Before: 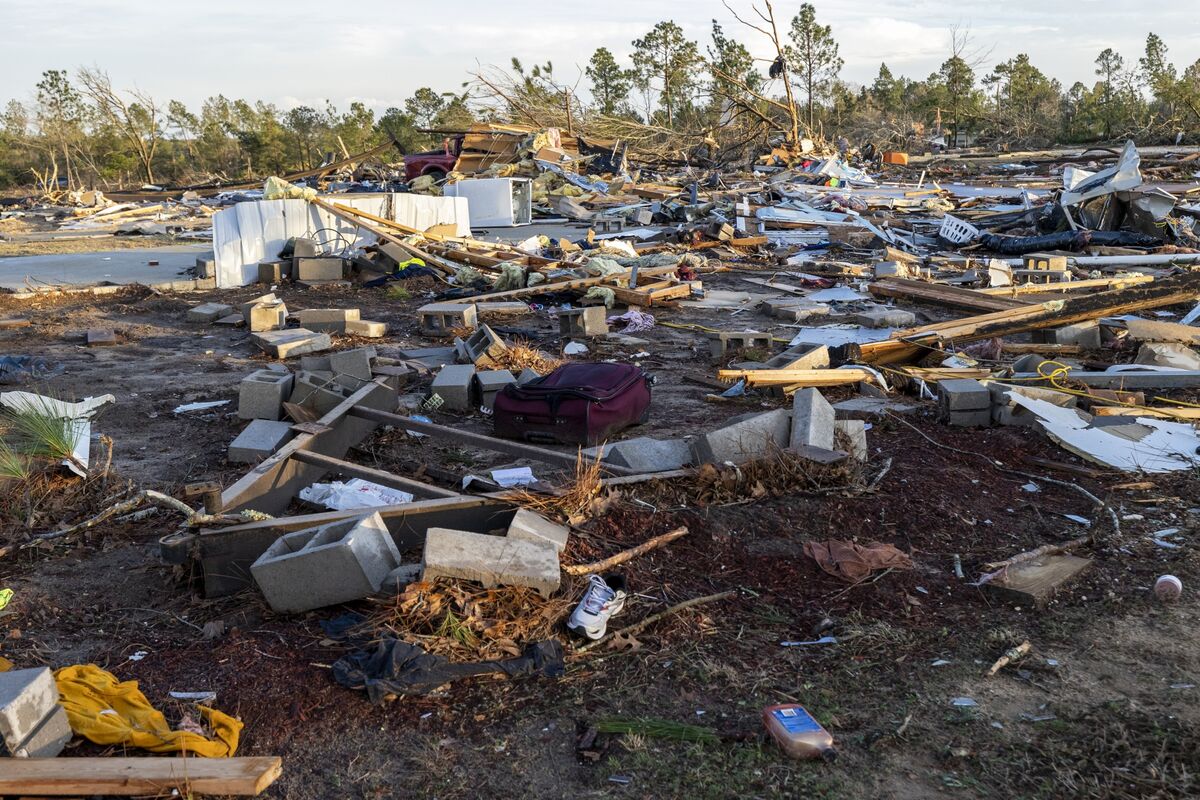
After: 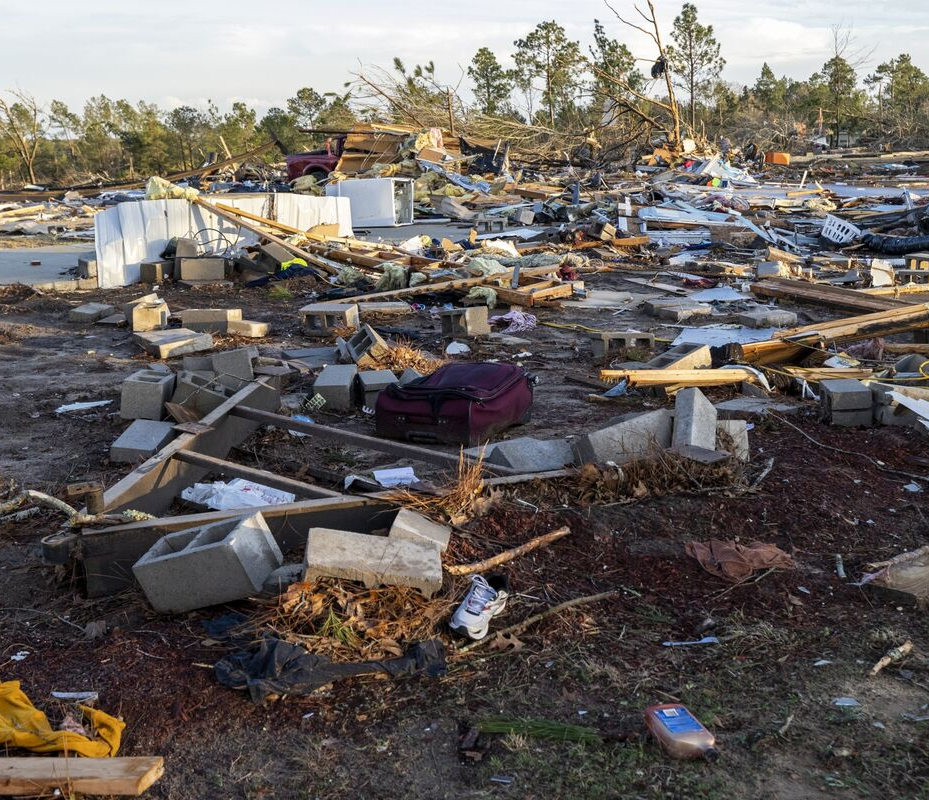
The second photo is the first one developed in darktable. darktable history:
crop: left 9.873%, right 12.71%
